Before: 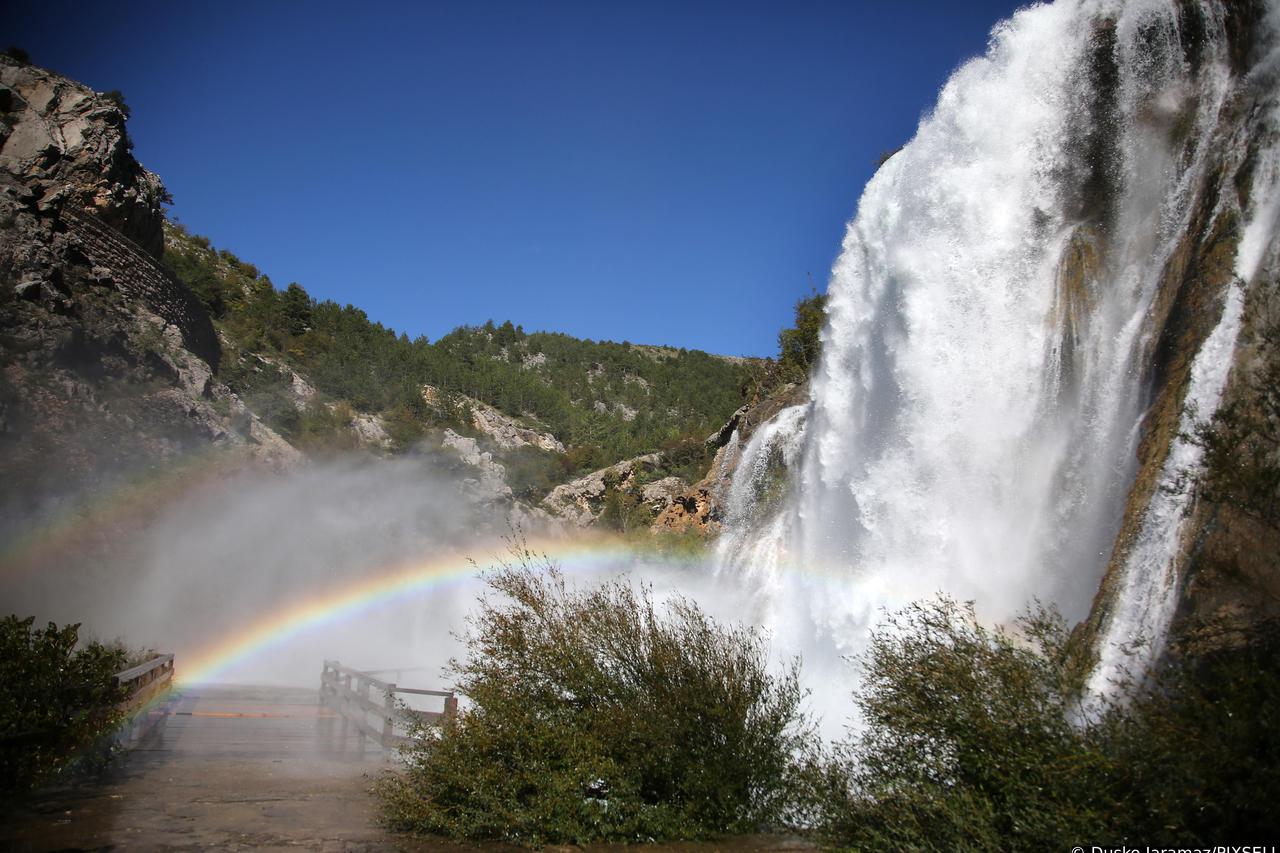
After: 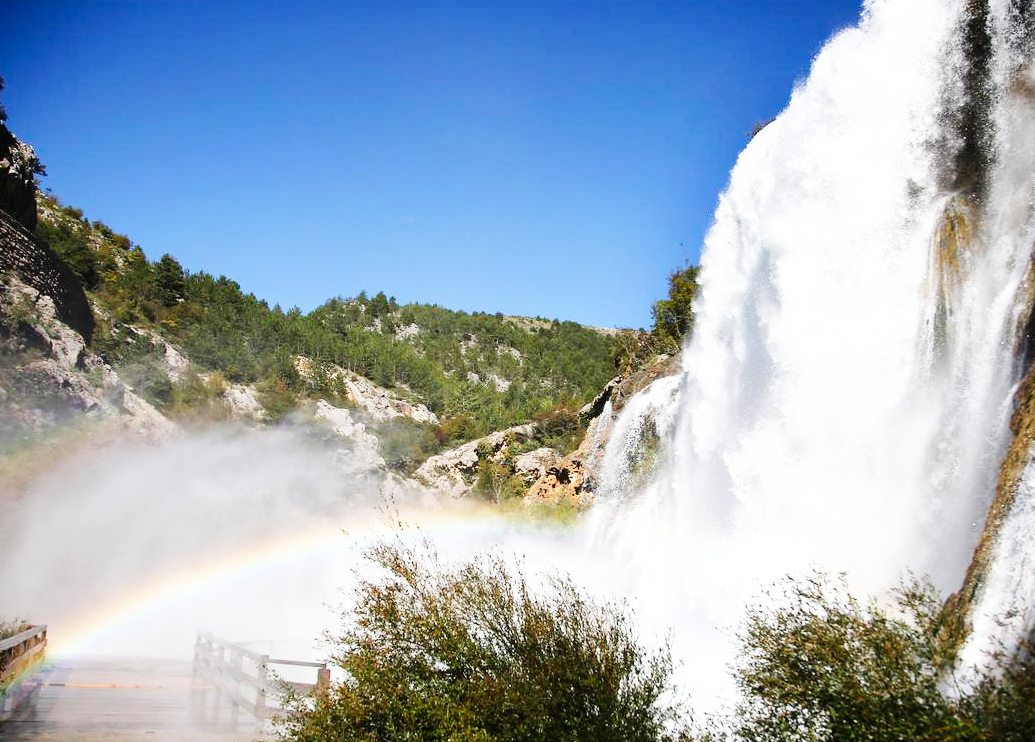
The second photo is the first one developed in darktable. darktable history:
base curve: curves: ch0 [(0, 0.003) (0.001, 0.002) (0.006, 0.004) (0.02, 0.022) (0.048, 0.086) (0.094, 0.234) (0.162, 0.431) (0.258, 0.629) (0.385, 0.8) (0.548, 0.918) (0.751, 0.988) (1, 1)], preserve colors none
crop: left 9.929%, top 3.475%, right 9.188%, bottom 9.529%
